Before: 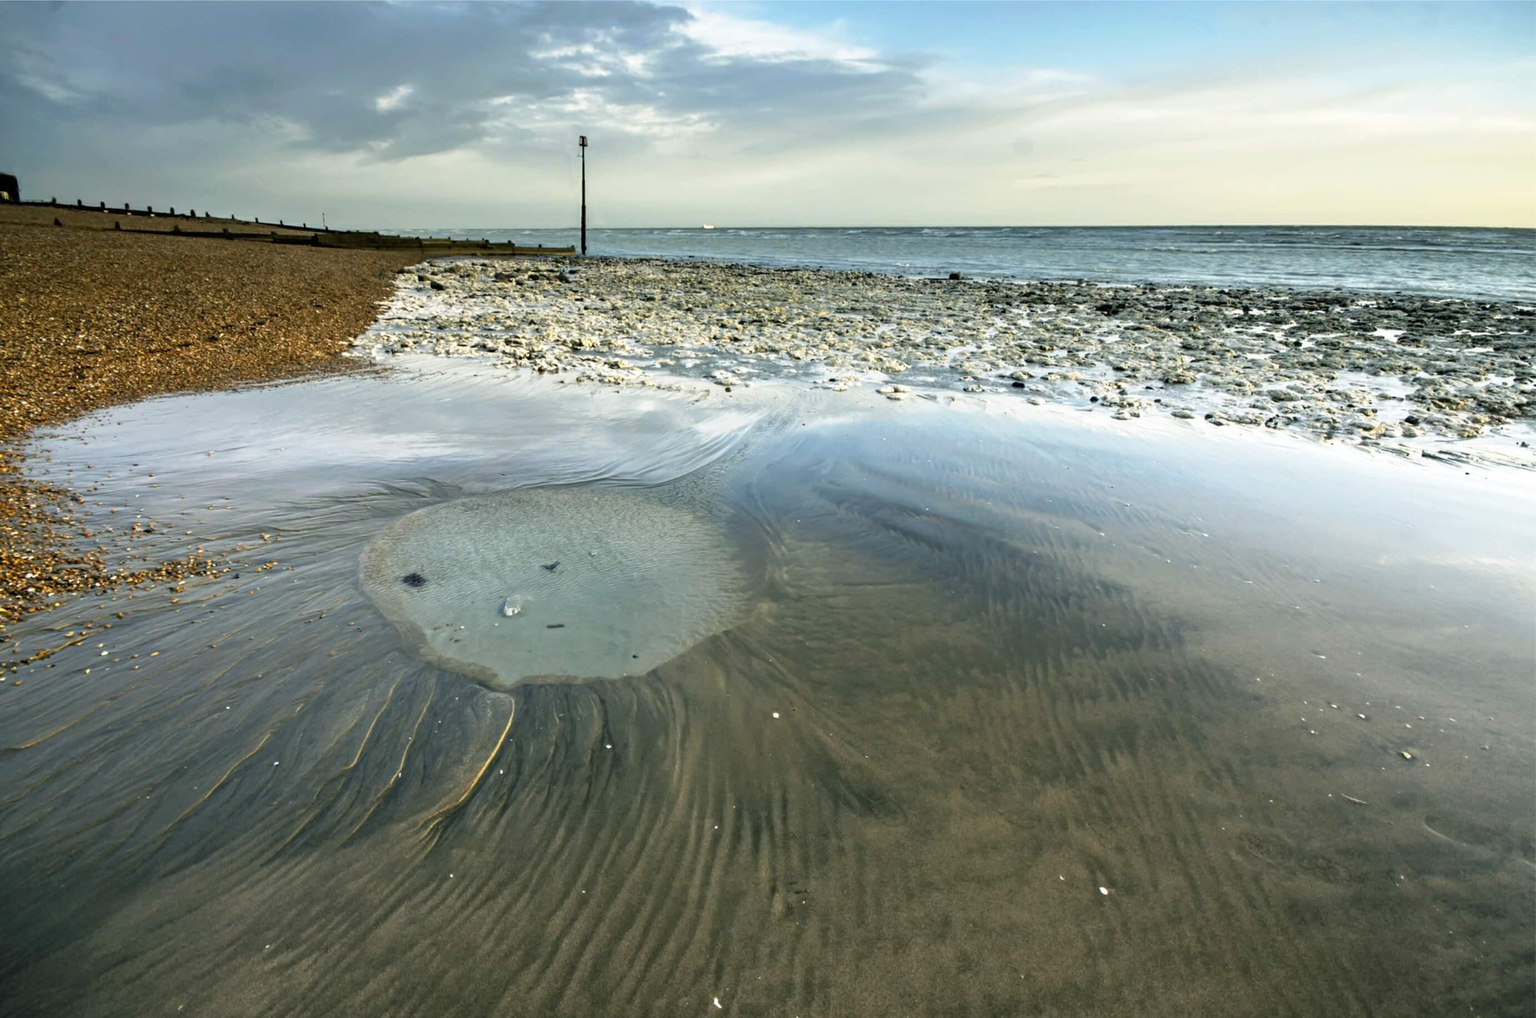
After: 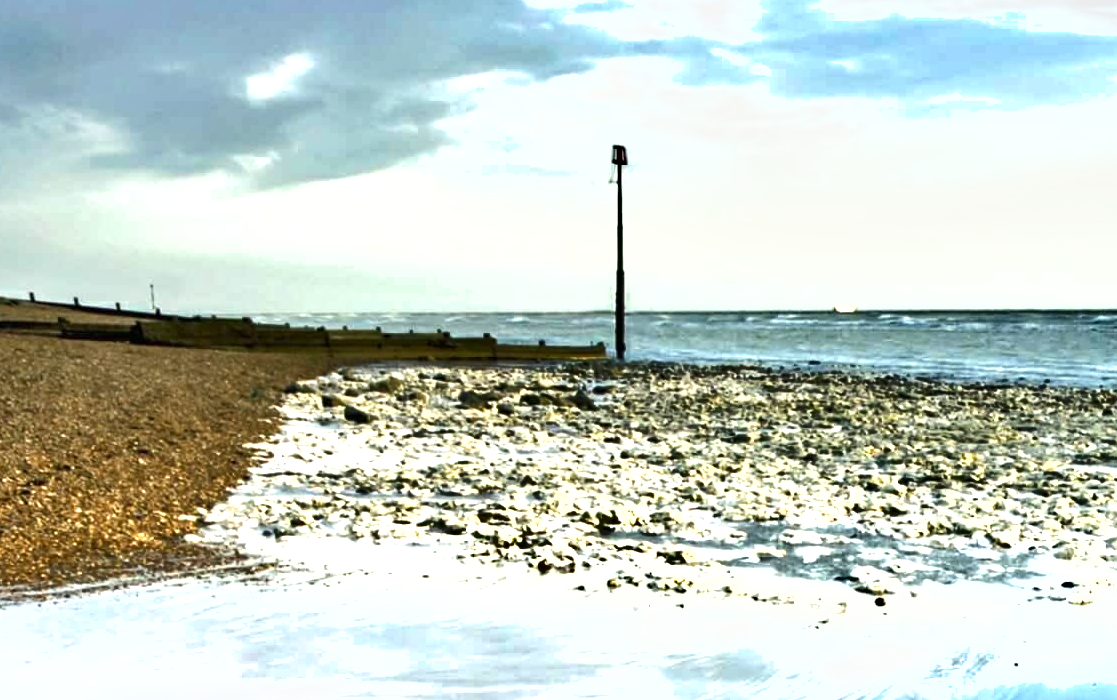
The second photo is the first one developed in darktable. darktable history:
exposure: exposure 1 EV, compensate exposure bias true, compensate highlight preservation false
shadows and highlights: low approximation 0.01, soften with gaussian
crop: left 15.584%, top 5.455%, right 43.992%, bottom 56.312%
